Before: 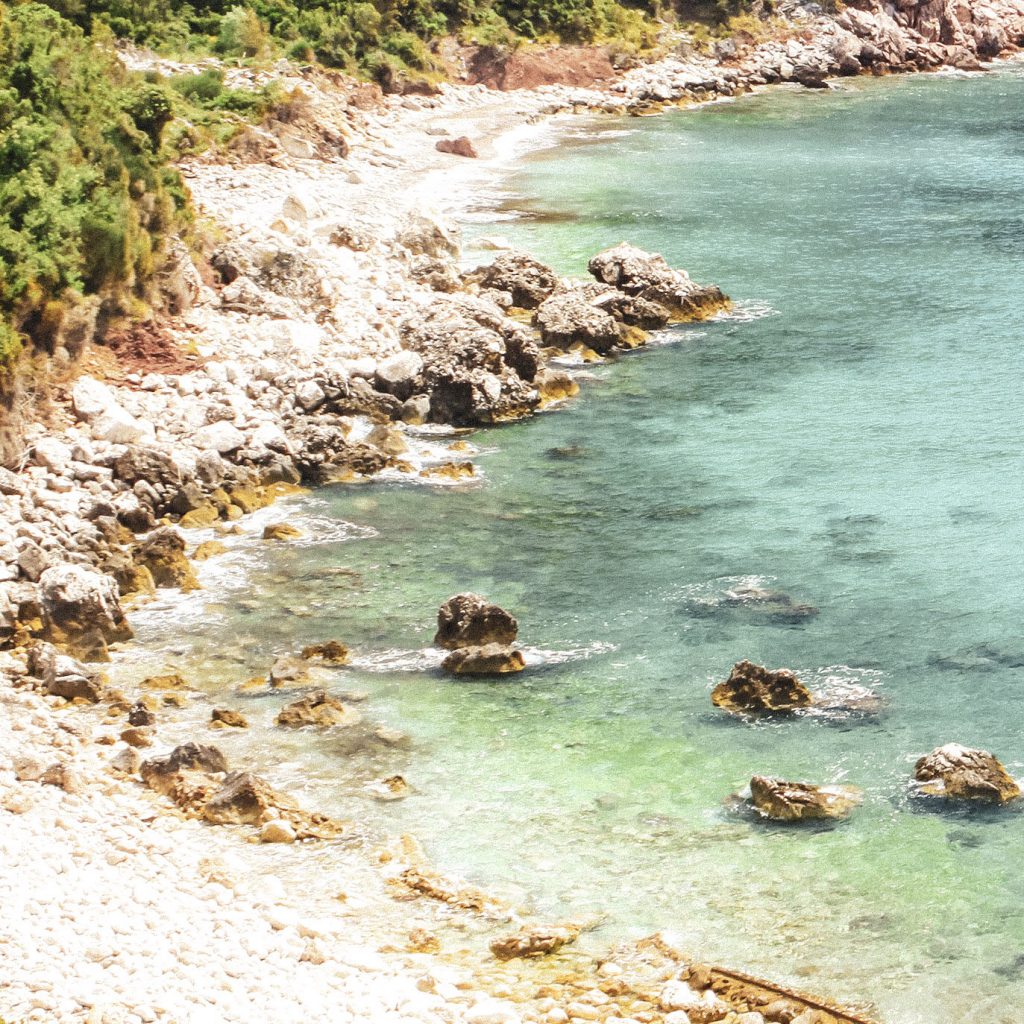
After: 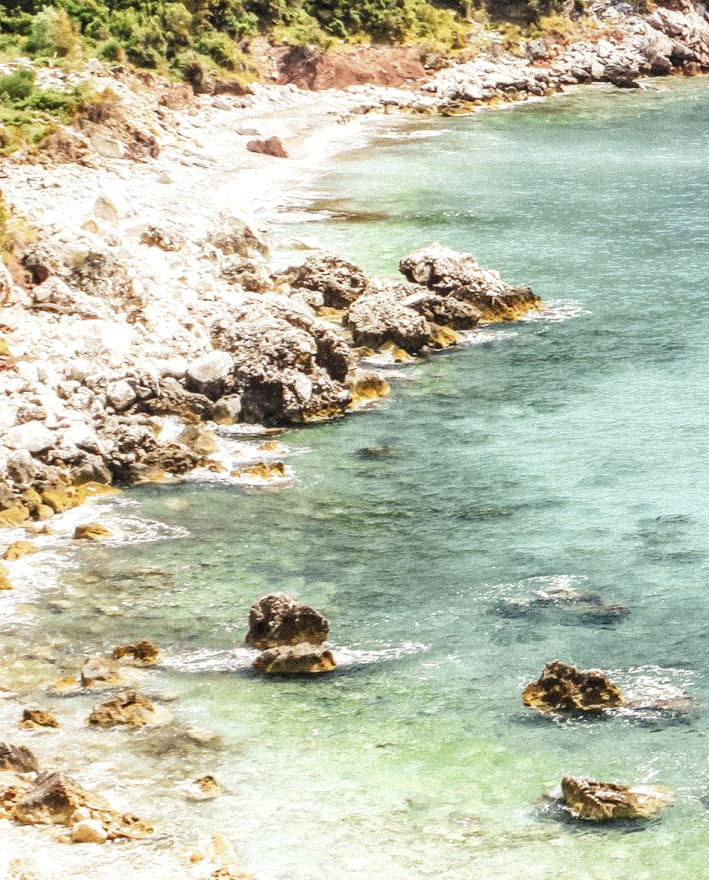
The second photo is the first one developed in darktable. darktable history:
tone curve: curves: ch0 [(0, 0) (0.004, 0.002) (0.02, 0.013) (0.218, 0.218) (0.664, 0.718) (0.832, 0.873) (1, 1)], preserve colors none
local contrast: on, module defaults
crop: left 18.479%, right 12.2%, bottom 13.971%
